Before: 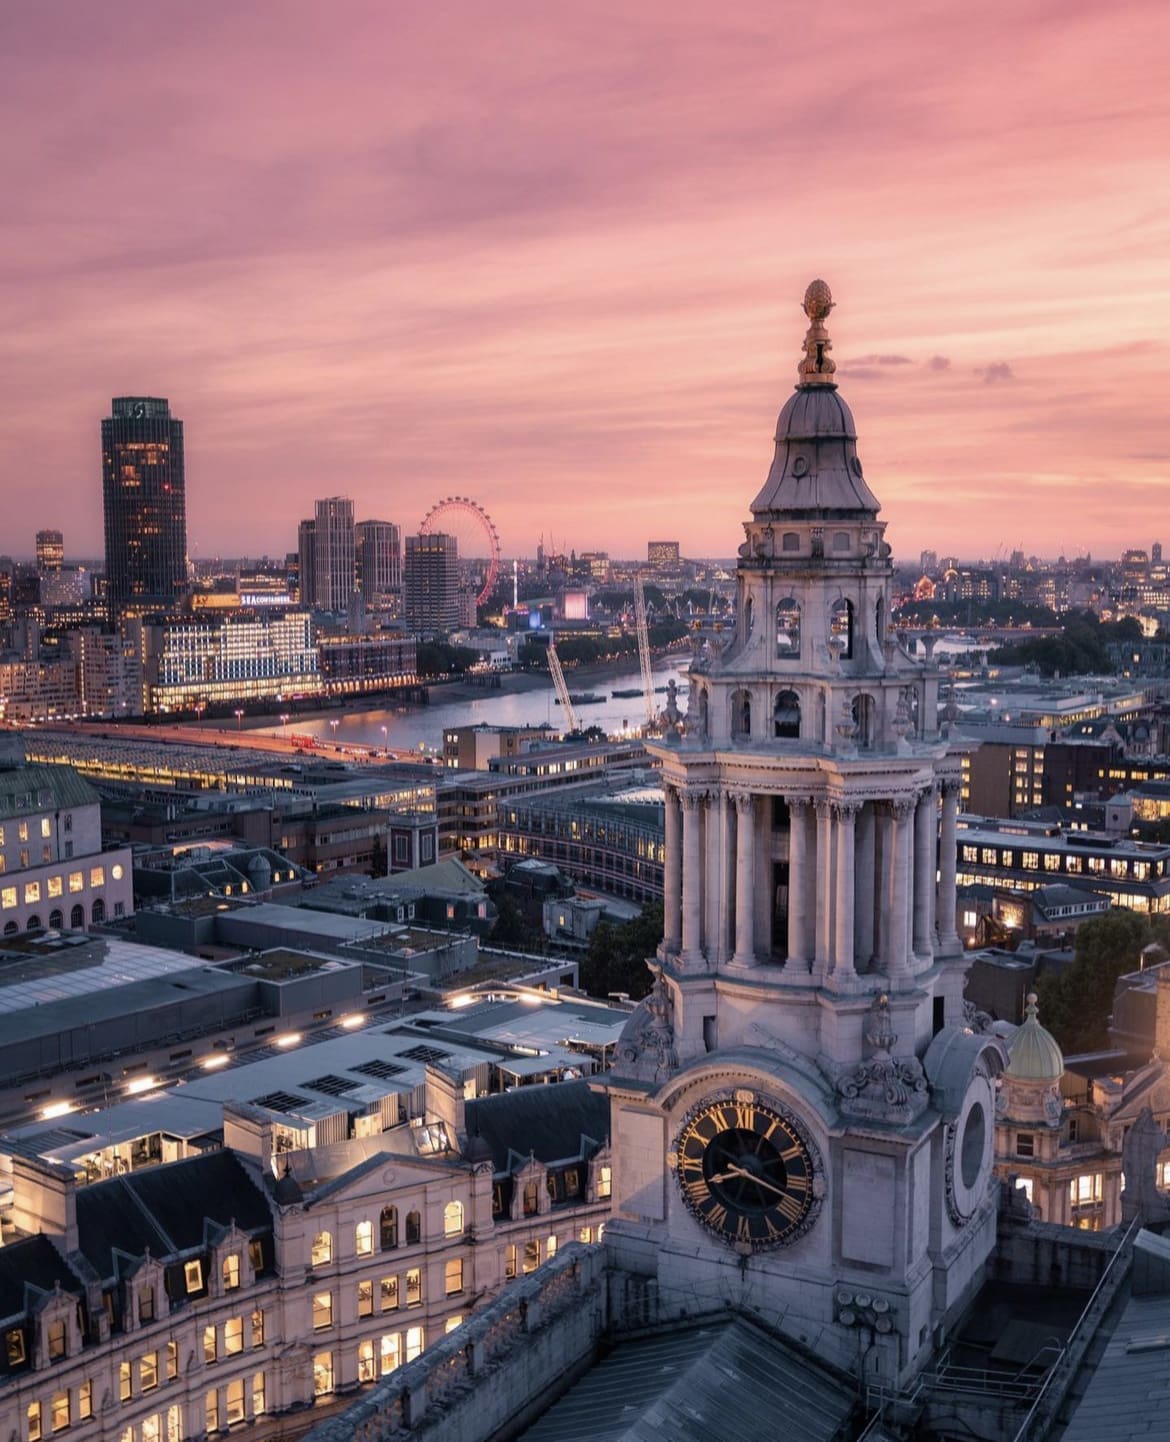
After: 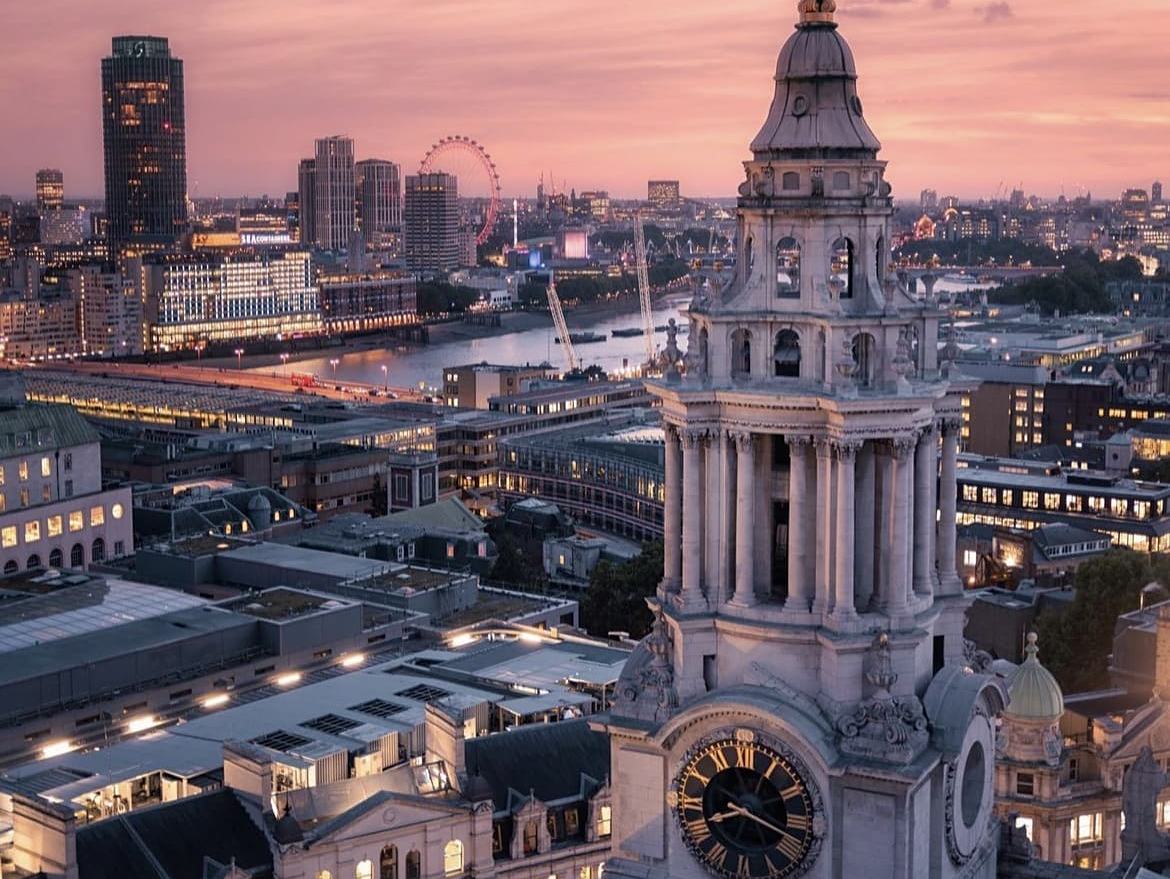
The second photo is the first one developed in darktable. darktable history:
sharpen: amount 0.214
crop and rotate: top 25.06%, bottom 13.98%
